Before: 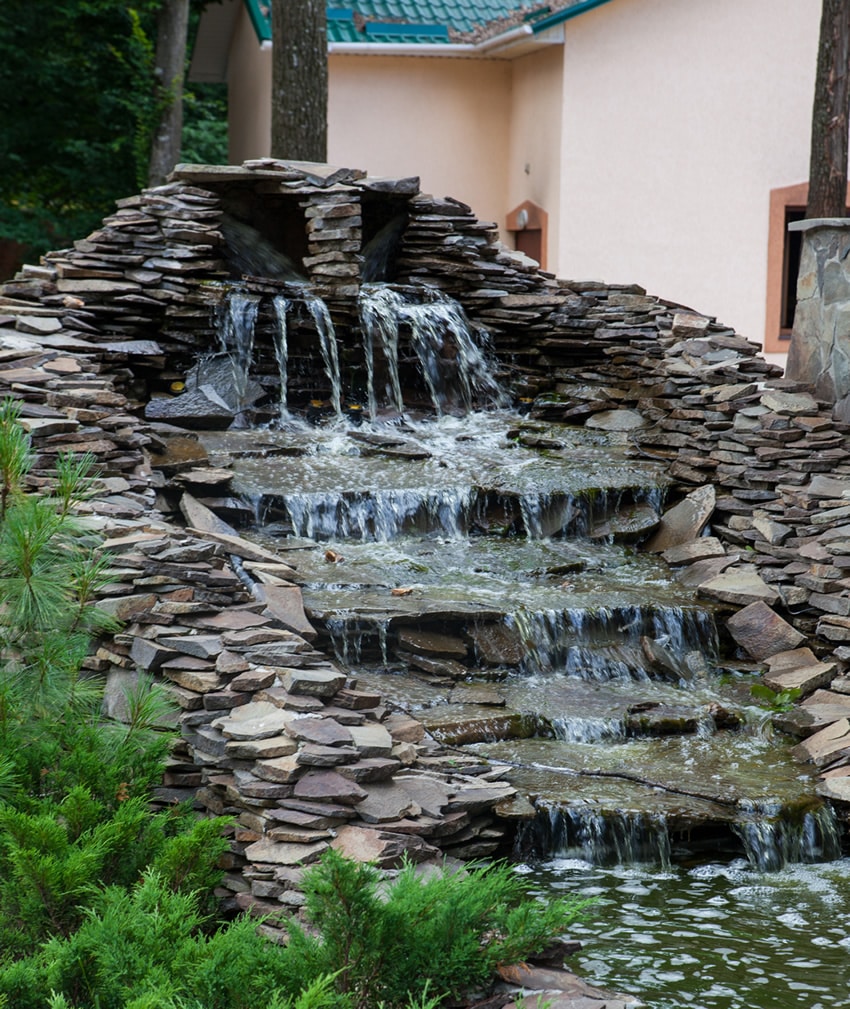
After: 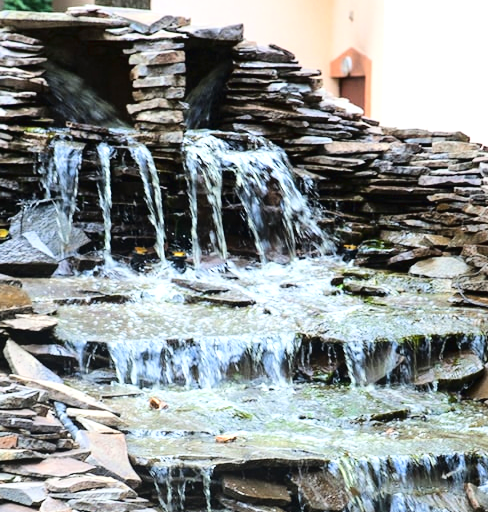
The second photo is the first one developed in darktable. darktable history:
crop: left 20.82%, top 15.224%, right 21.708%, bottom 33.975%
exposure: black level correction 0, exposure 1 EV, compensate highlight preservation false
tone curve: curves: ch0 [(0, 0.014) (0.12, 0.096) (0.386, 0.49) (0.54, 0.684) (0.751, 0.855) (0.89, 0.943) (0.998, 0.989)]; ch1 [(0, 0) (0.133, 0.099) (0.437, 0.41) (0.5, 0.5) (0.517, 0.536) (0.548, 0.575) (0.582, 0.631) (0.627, 0.688) (0.836, 0.868) (1, 1)]; ch2 [(0, 0) (0.374, 0.341) (0.456, 0.443) (0.478, 0.49) (0.501, 0.5) (0.528, 0.538) (0.55, 0.6) (0.572, 0.63) (0.702, 0.765) (1, 1)]
